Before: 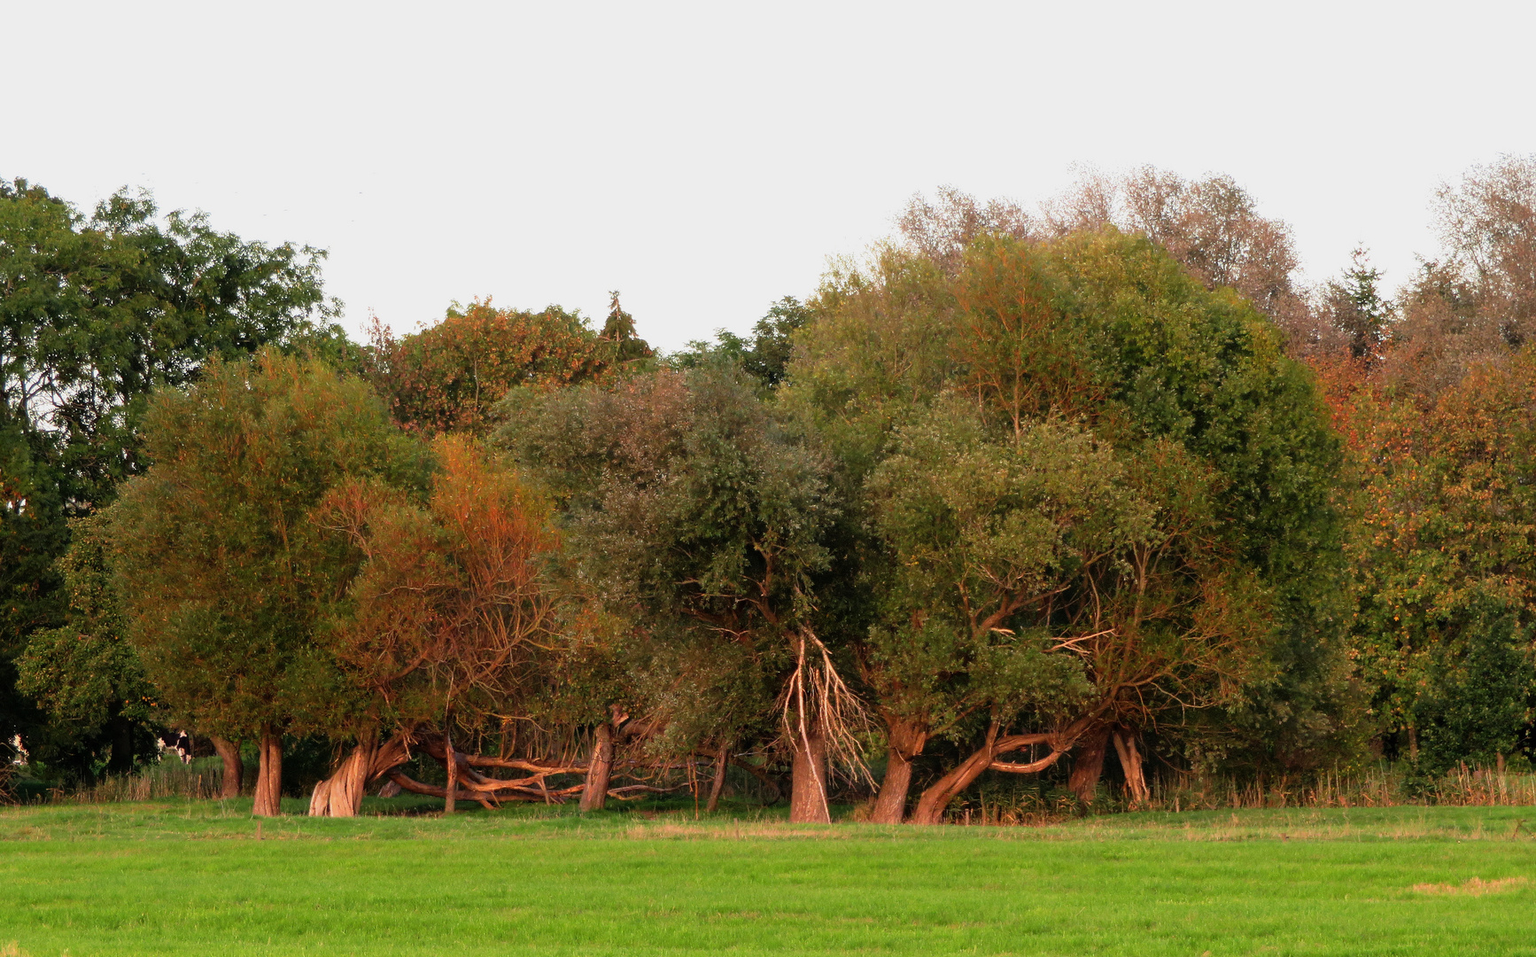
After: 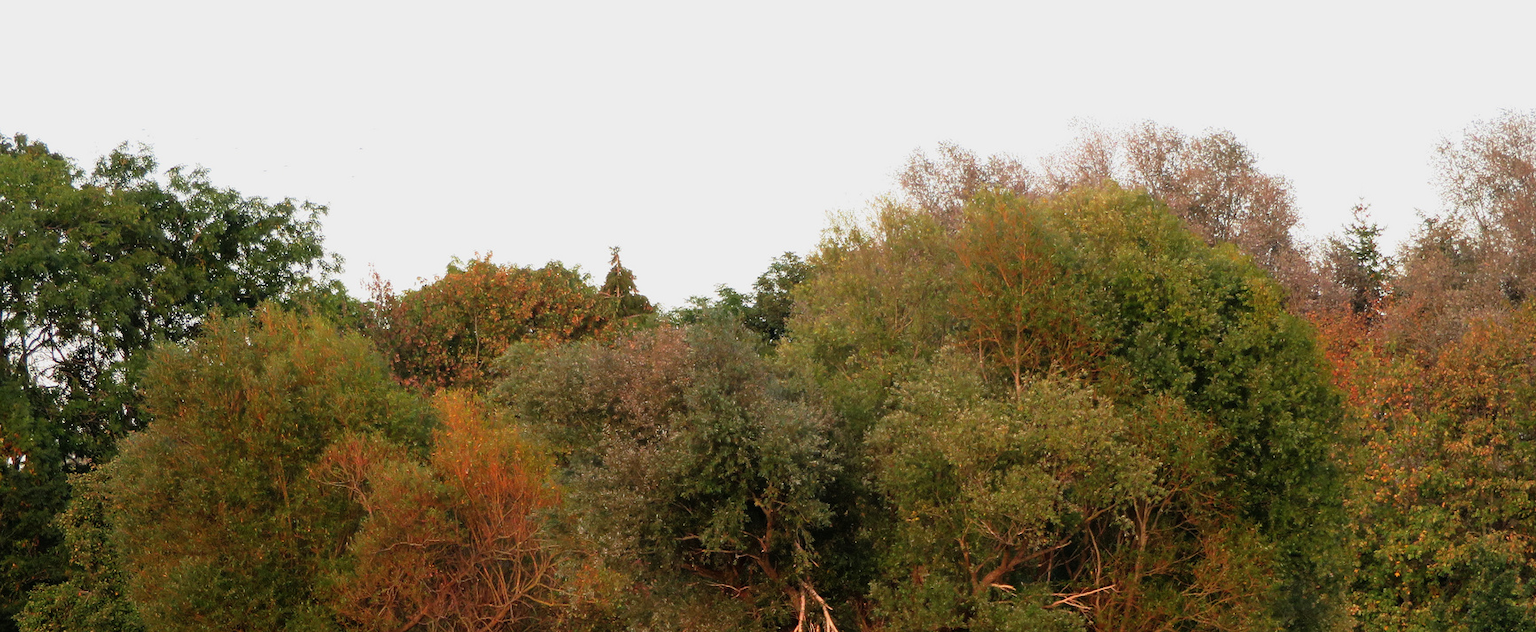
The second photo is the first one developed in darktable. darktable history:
crop and rotate: top 4.711%, bottom 29.161%
